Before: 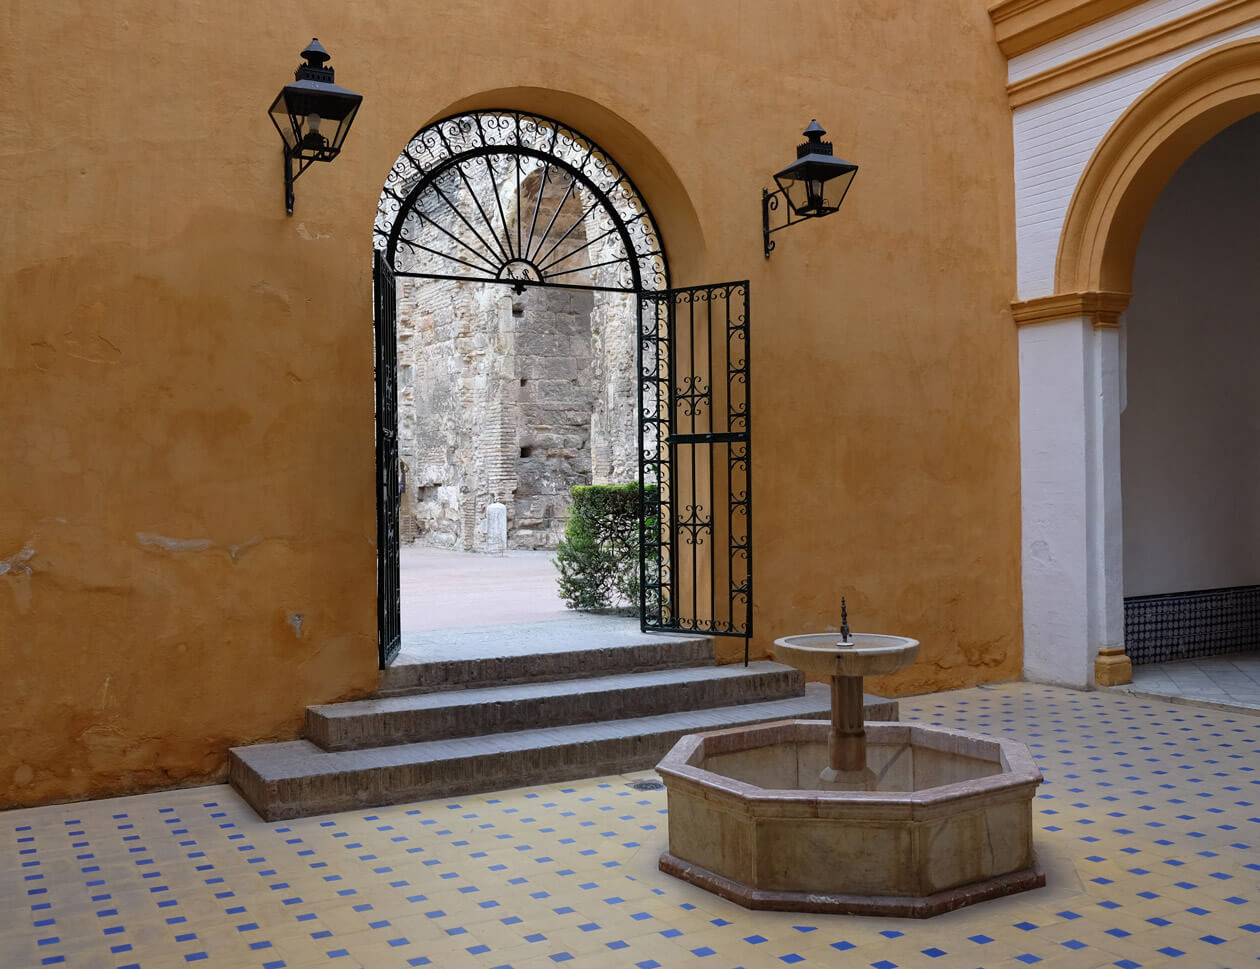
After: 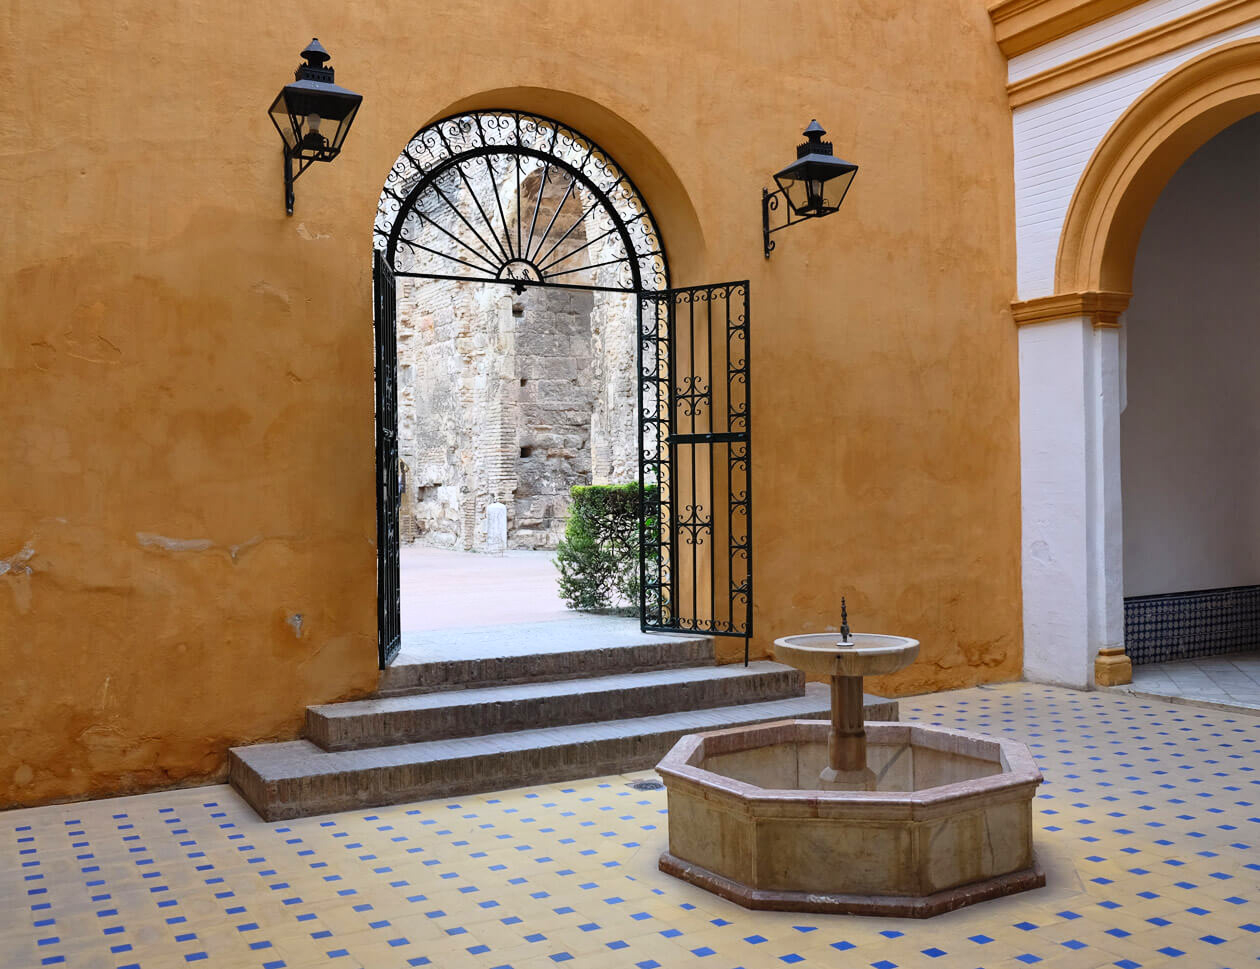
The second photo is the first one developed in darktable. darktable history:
contrast brightness saturation: contrast 0.197, brightness 0.169, saturation 0.216
shadows and highlights: shadows 60.57, soften with gaussian
